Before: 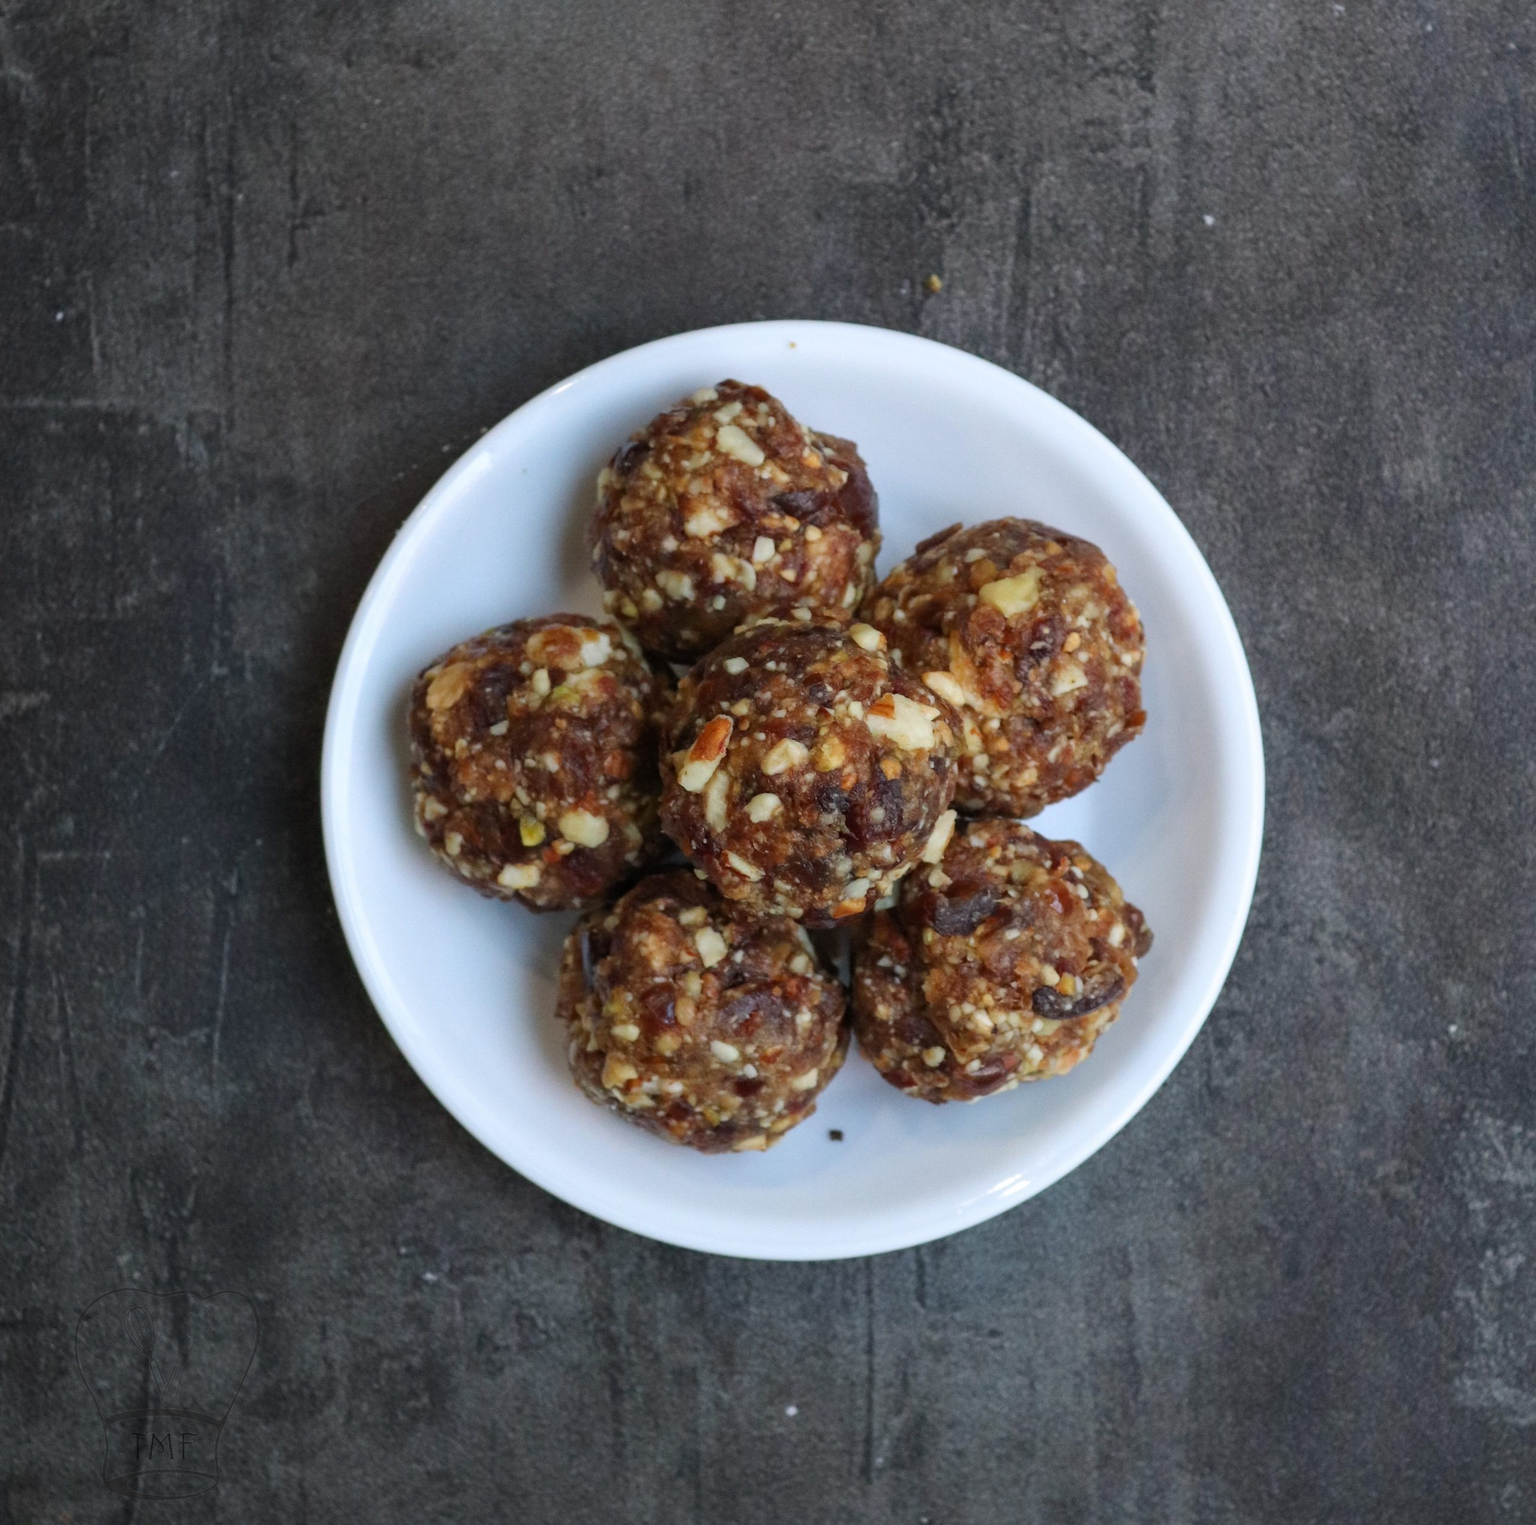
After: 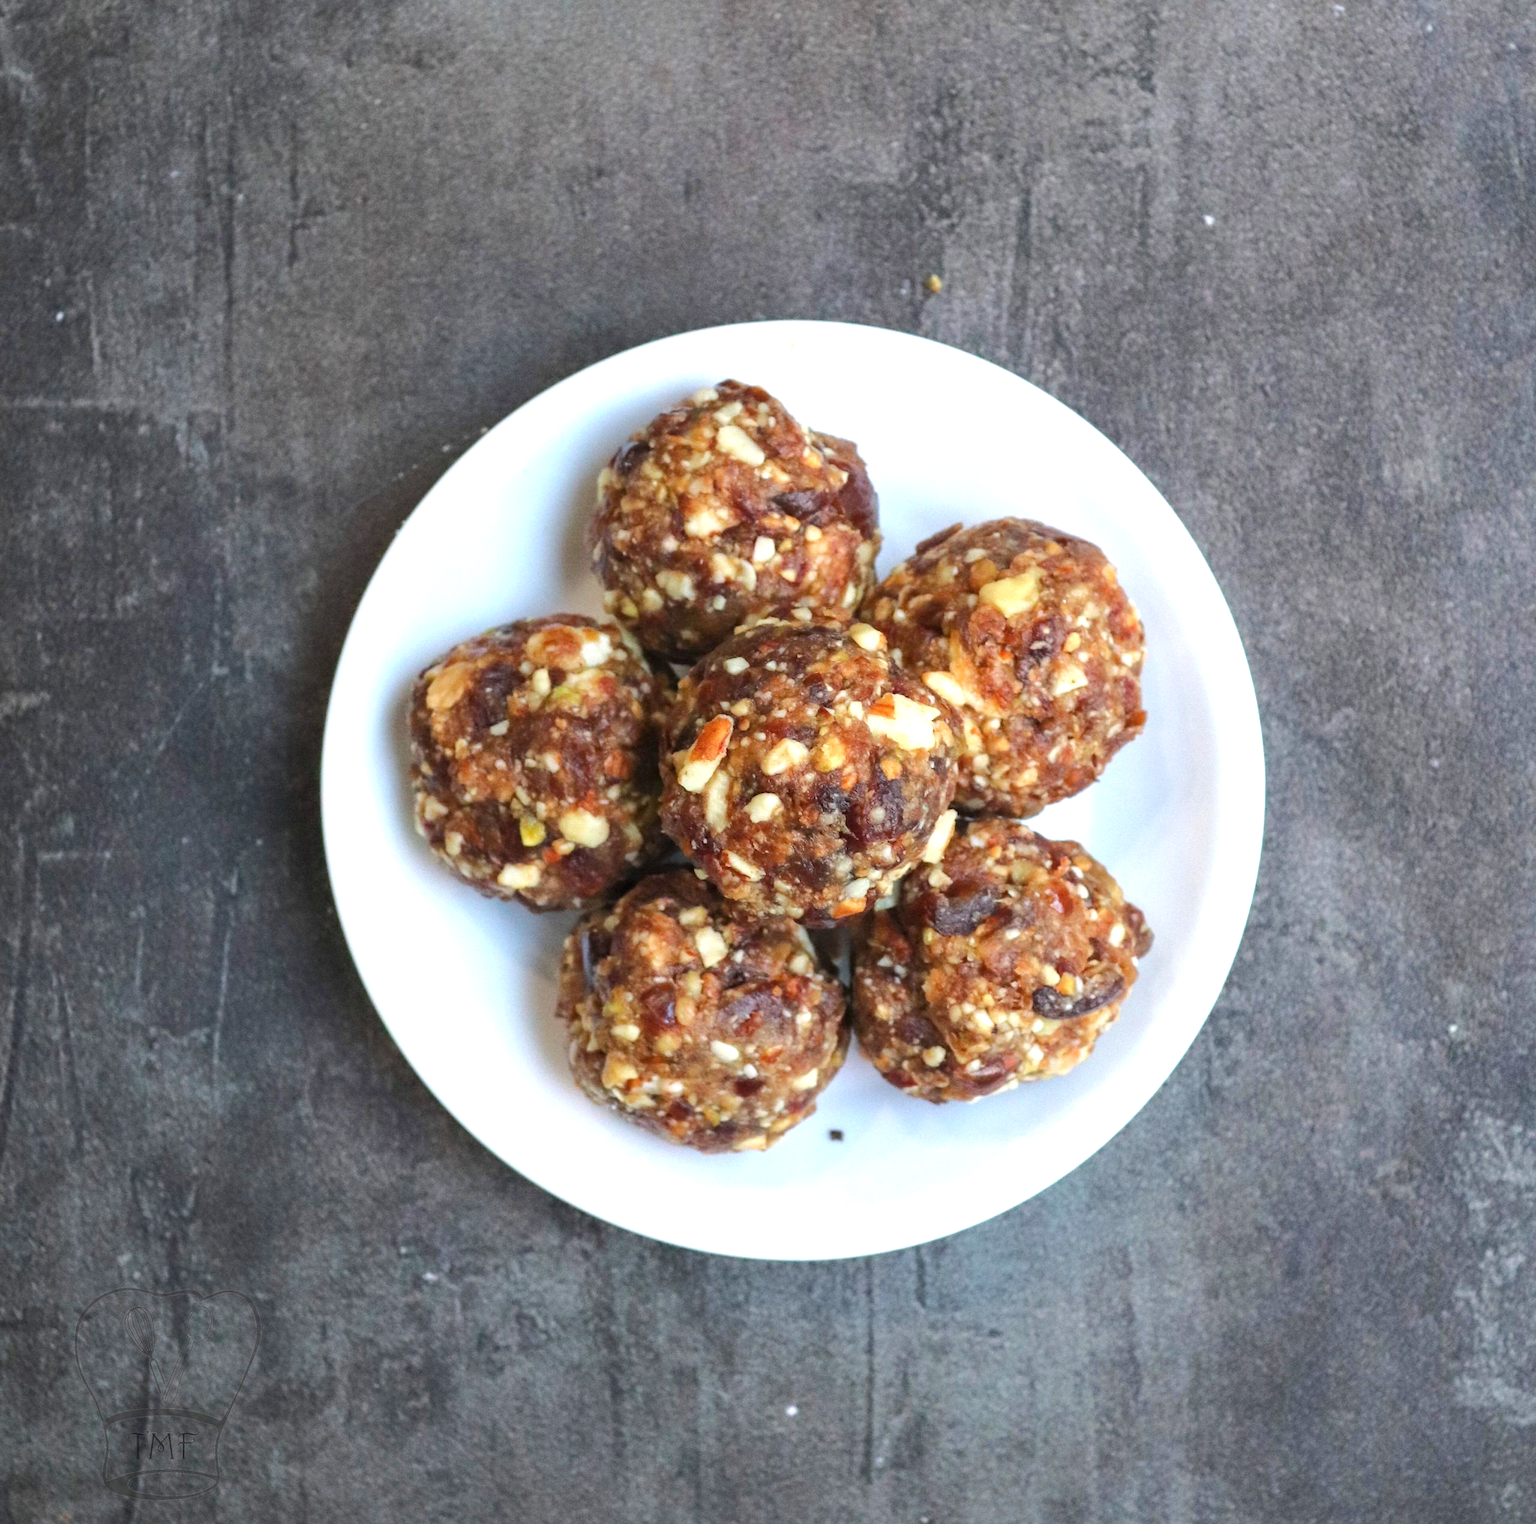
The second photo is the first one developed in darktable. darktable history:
color balance rgb: shadows lift › hue 85.94°, perceptual saturation grading › global saturation -1.004%, perceptual brilliance grading › mid-tones 10.079%, perceptual brilliance grading › shadows 15.717%
exposure: black level correction 0, exposure 1.001 EV, compensate highlight preservation false
